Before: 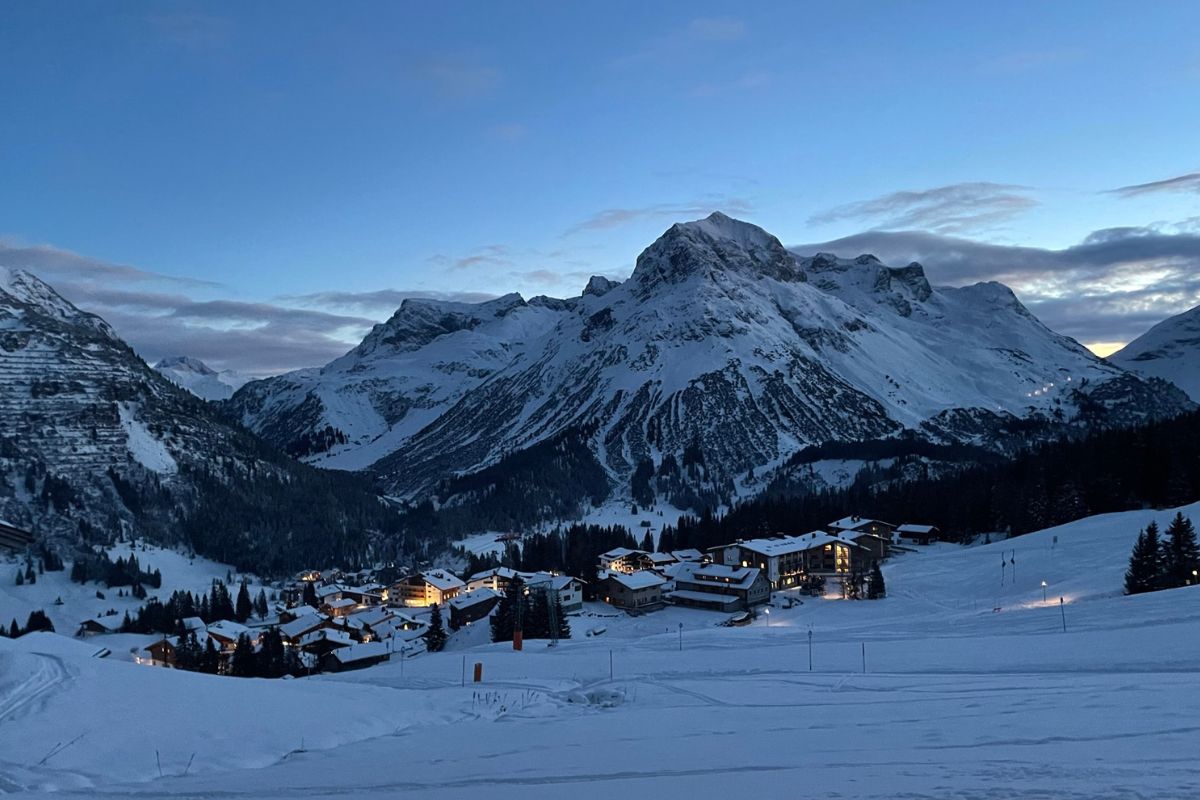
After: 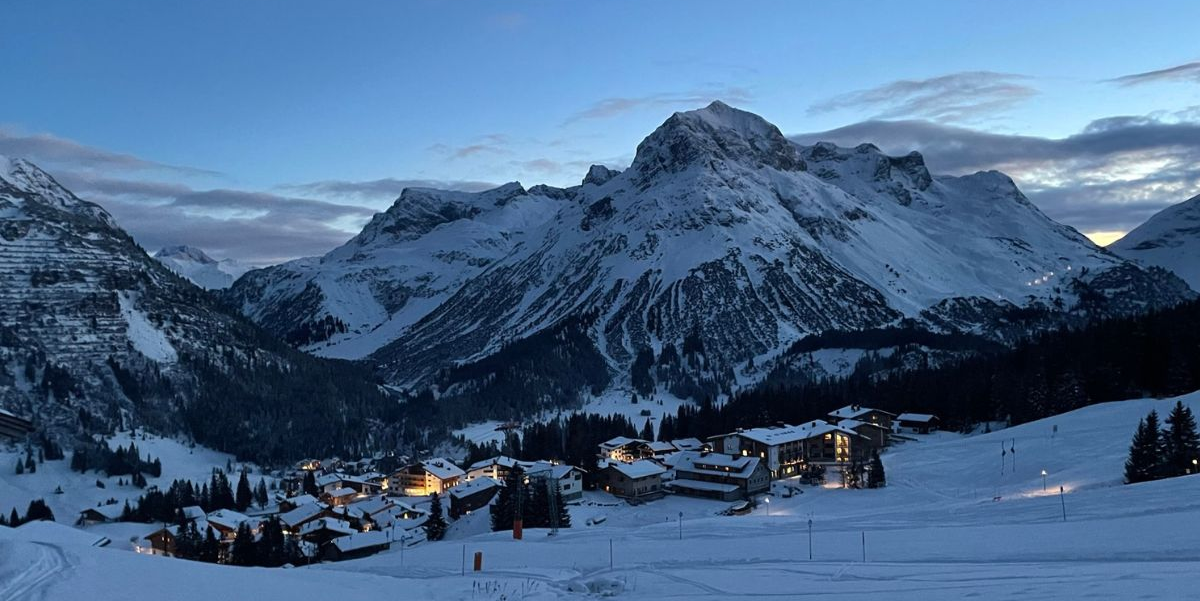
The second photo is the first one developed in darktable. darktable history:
crop: top 13.924%, bottom 10.861%
